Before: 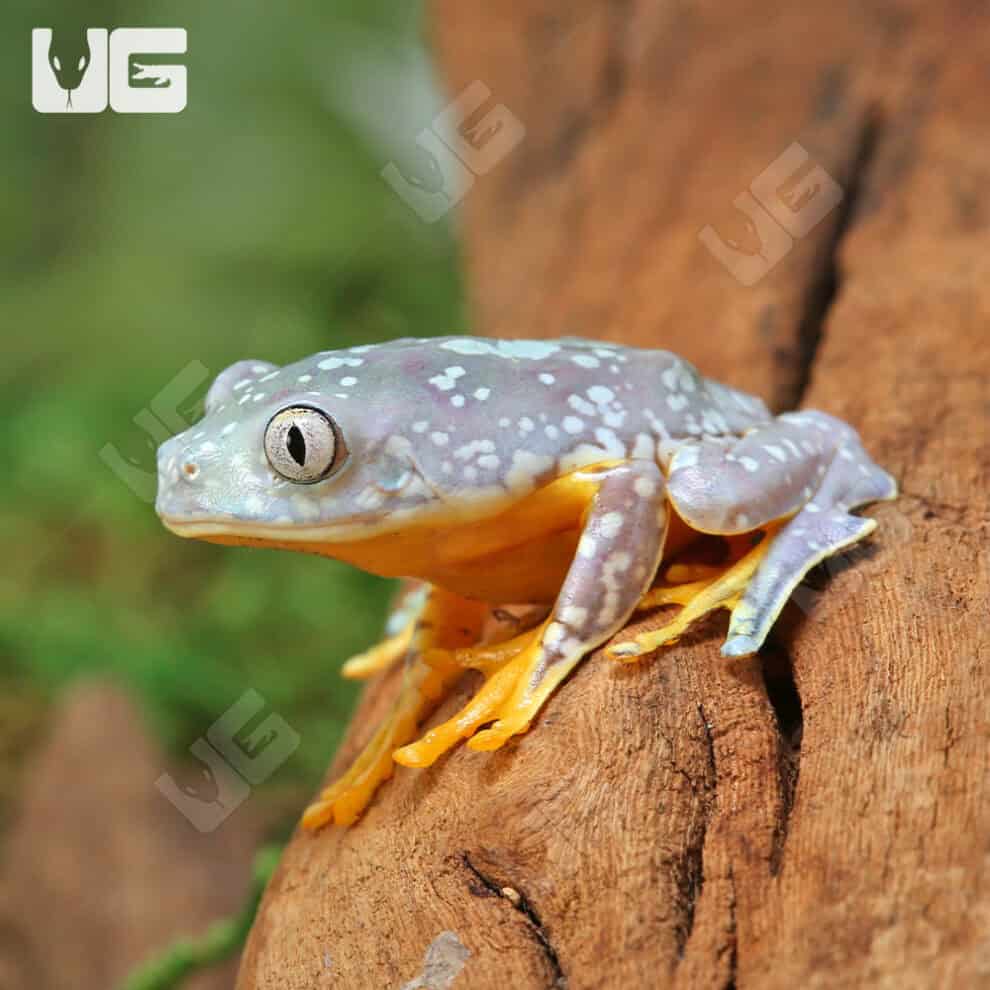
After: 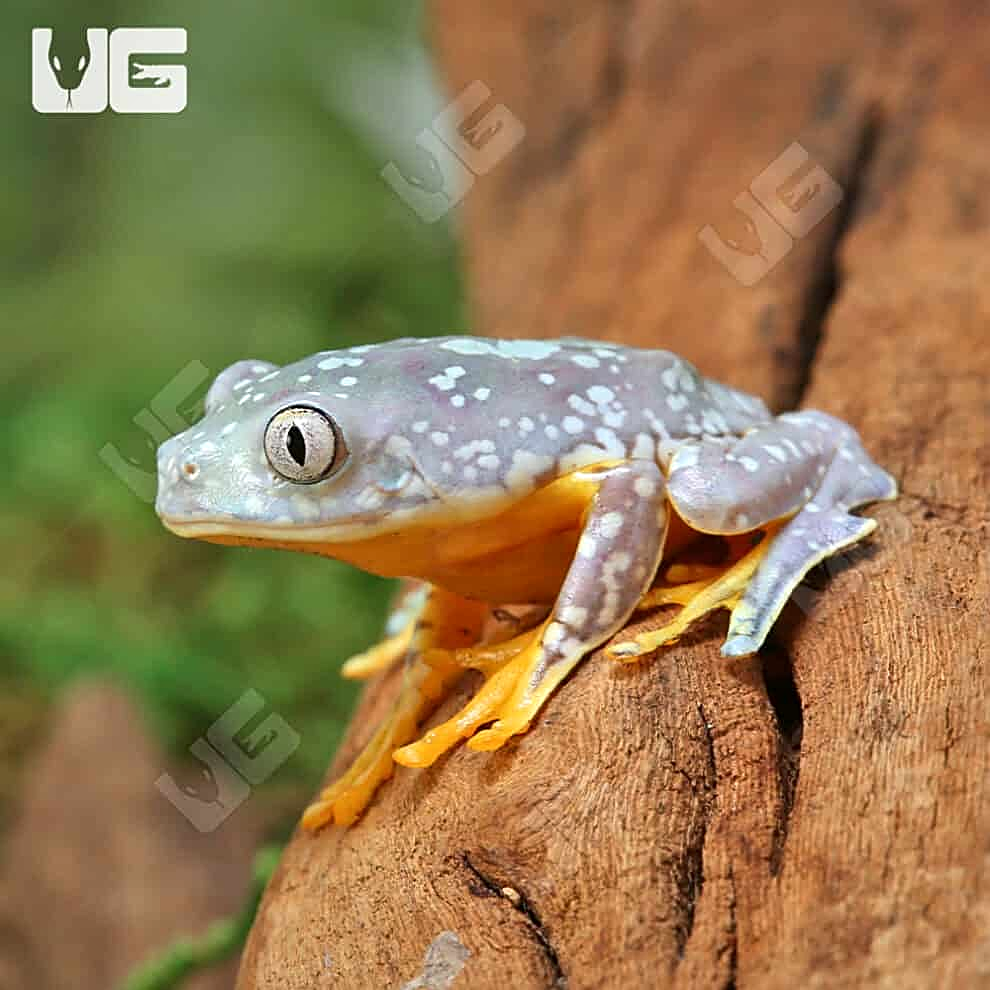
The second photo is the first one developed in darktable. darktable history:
local contrast: mode bilateral grid, contrast 21, coarseness 50, detail 119%, midtone range 0.2
sharpen: on, module defaults
